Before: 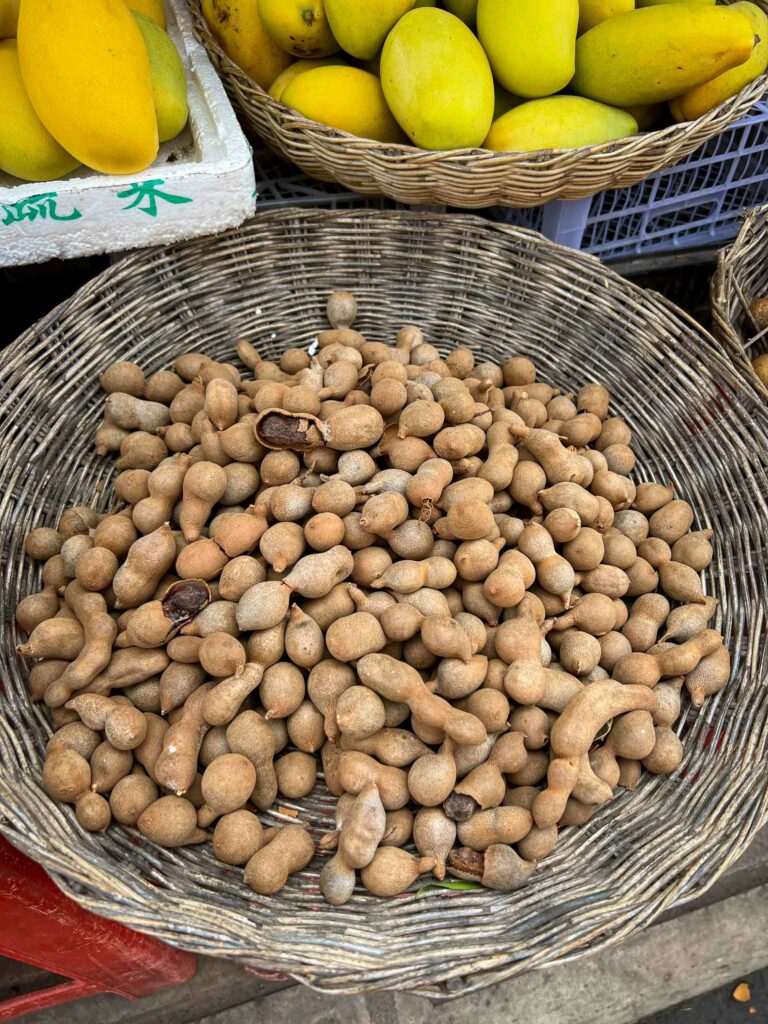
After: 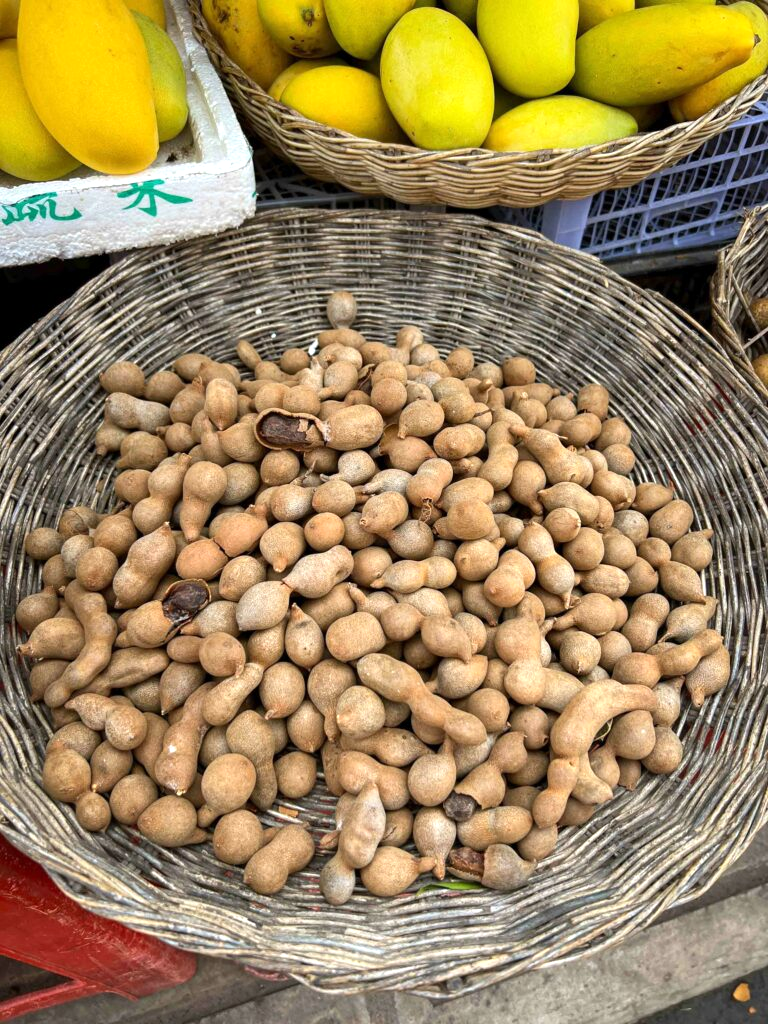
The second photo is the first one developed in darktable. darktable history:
exposure: exposure -0.047 EV, compensate exposure bias true, compensate highlight preservation false
